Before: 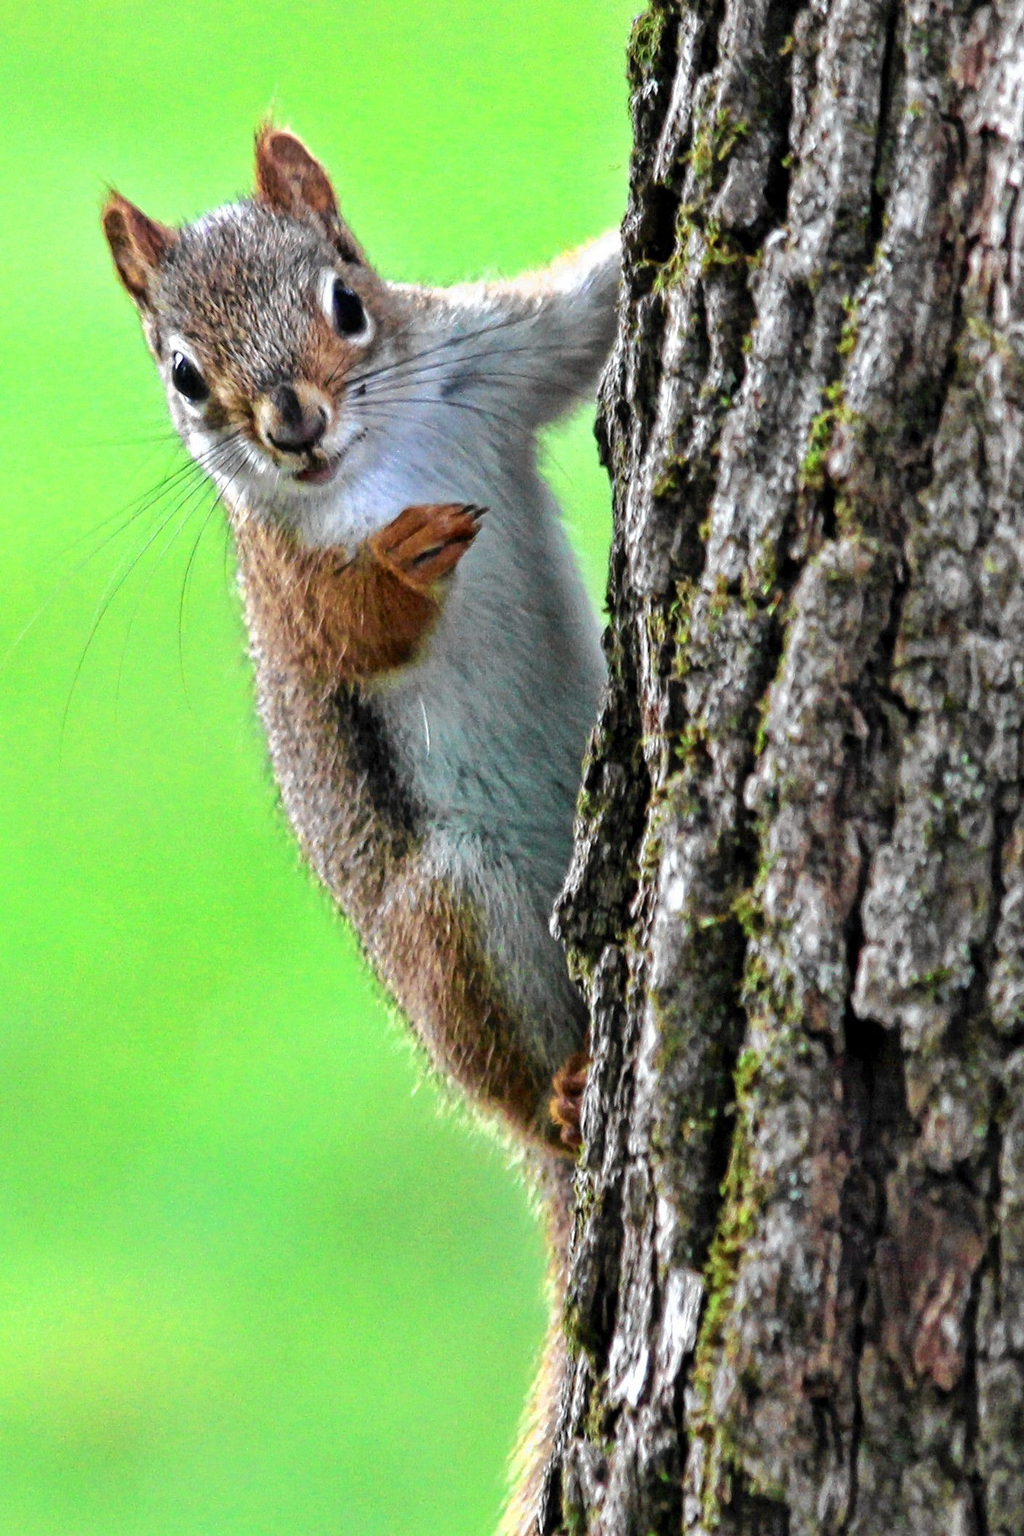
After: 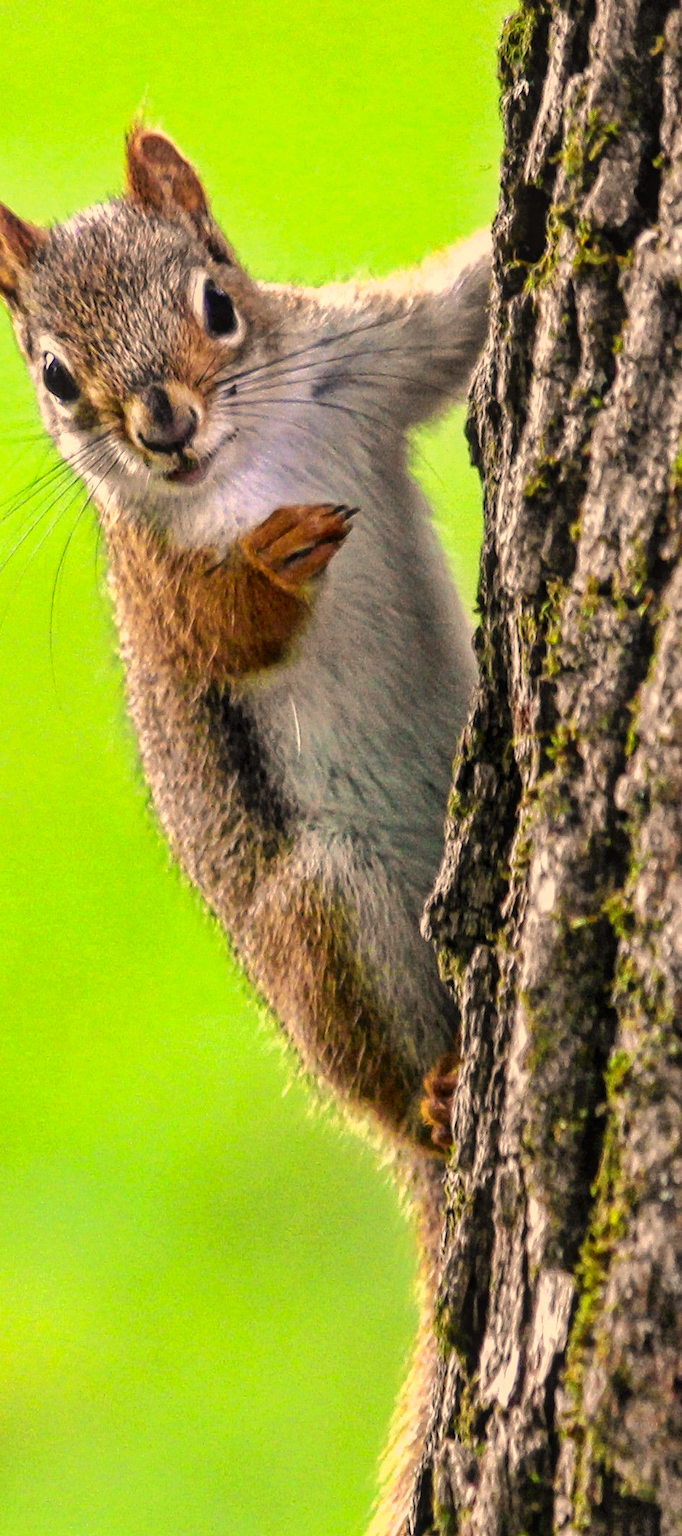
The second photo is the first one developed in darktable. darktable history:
local contrast: on, module defaults
crop and rotate: left 12.648%, right 20.685%
white balance: red 0.983, blue 1.036
contrast equalizer: octaves 7, y [[0.6 ×6], [0.55 ×6], [0 ×6], [0 ×6], [0 ×6]], mix -0.3
color correction: highlights a* 15, highlights b* 31.55
